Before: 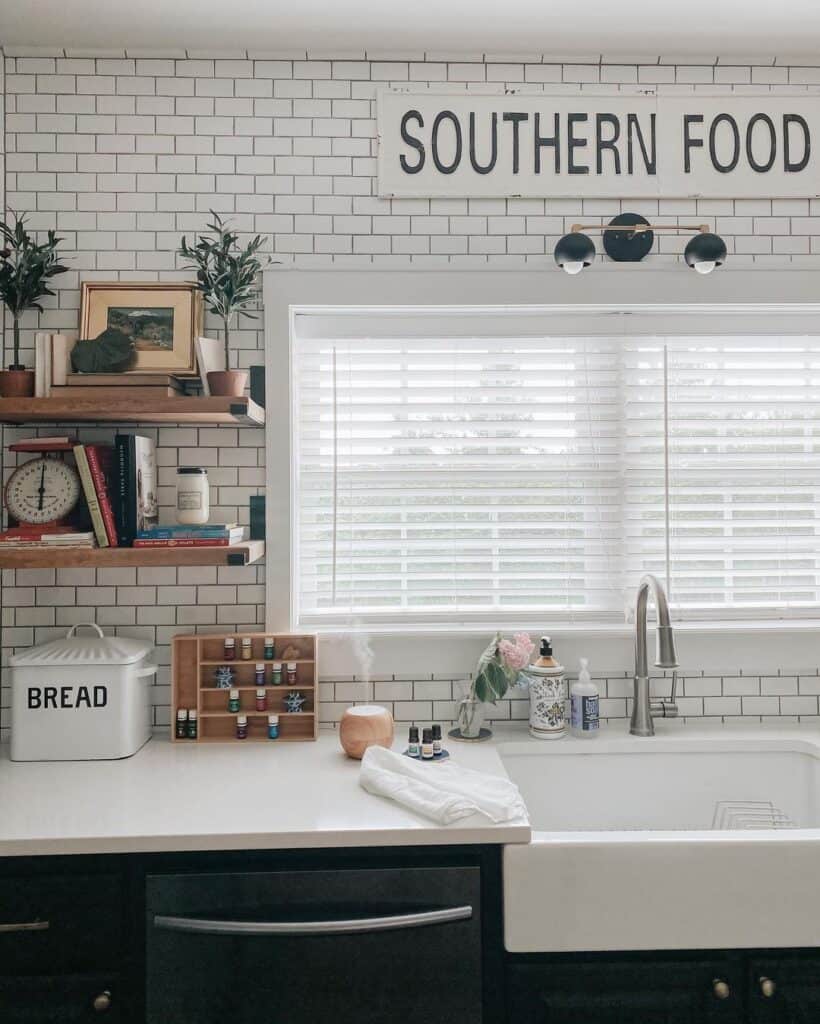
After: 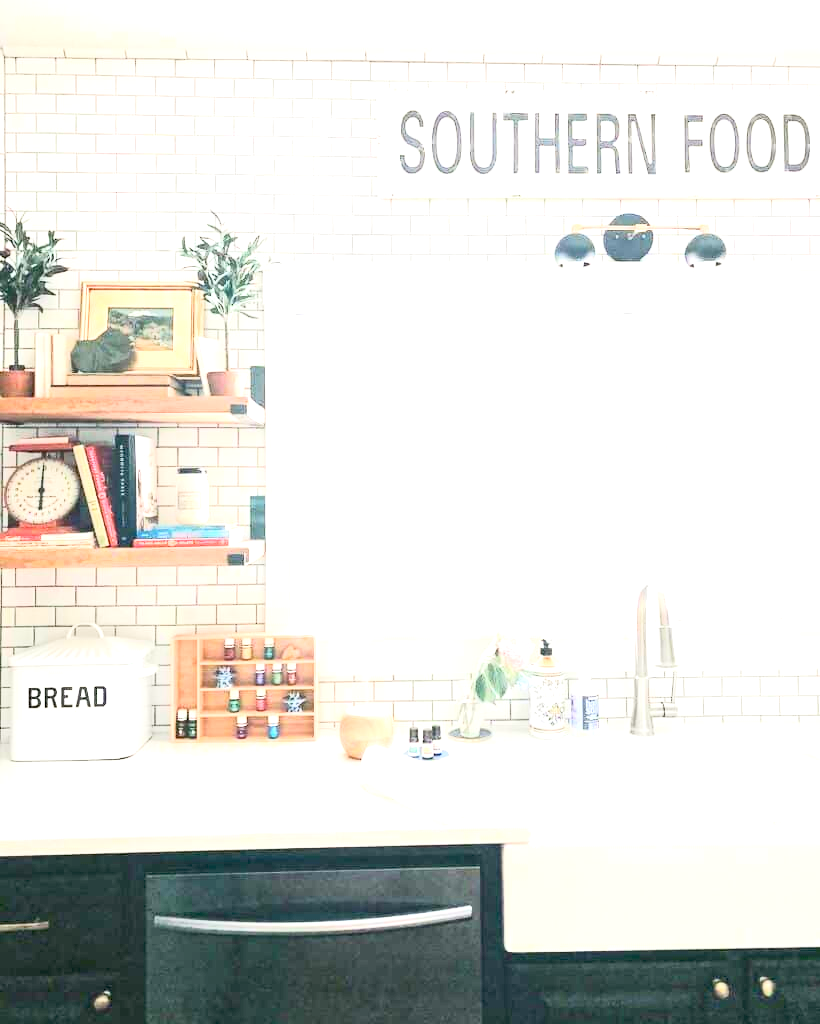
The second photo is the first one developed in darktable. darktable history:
exposure: black level correction 0.001, exposure 2.54 EV, compensate exposure bias true, compensate highlight preservation false
base curve: curves: ch0 [(0, 0) (0.088, 0.125) (0.176, 0.251) (0.354, 0.501) (0.613, 0.749) (1, 0.877)]
